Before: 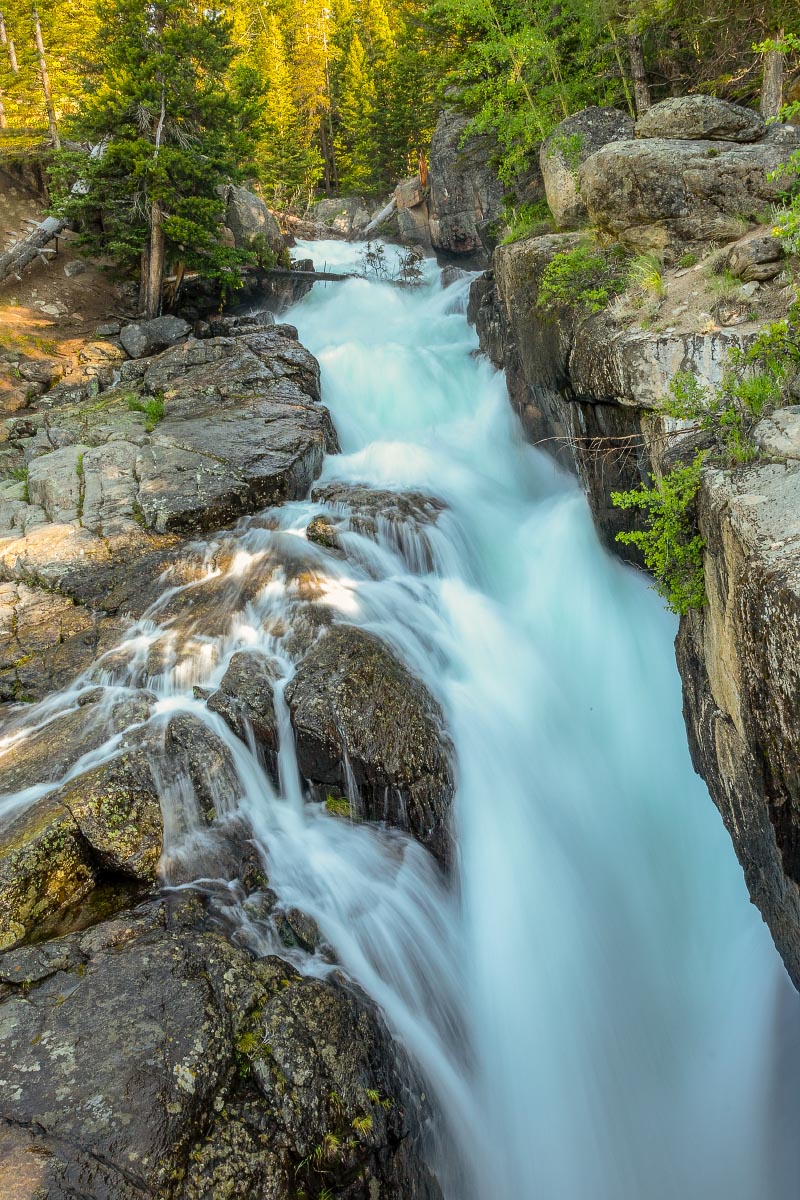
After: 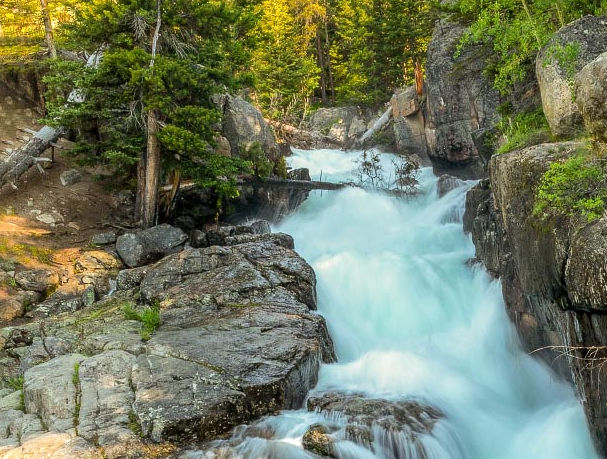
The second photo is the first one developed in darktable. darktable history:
local contrast: highlights 104%, shadows 103%, detail 119%, midtone range 0.2
crop: left 0.55%, top 7.638%, right 23.572%, bottom 54.065%
